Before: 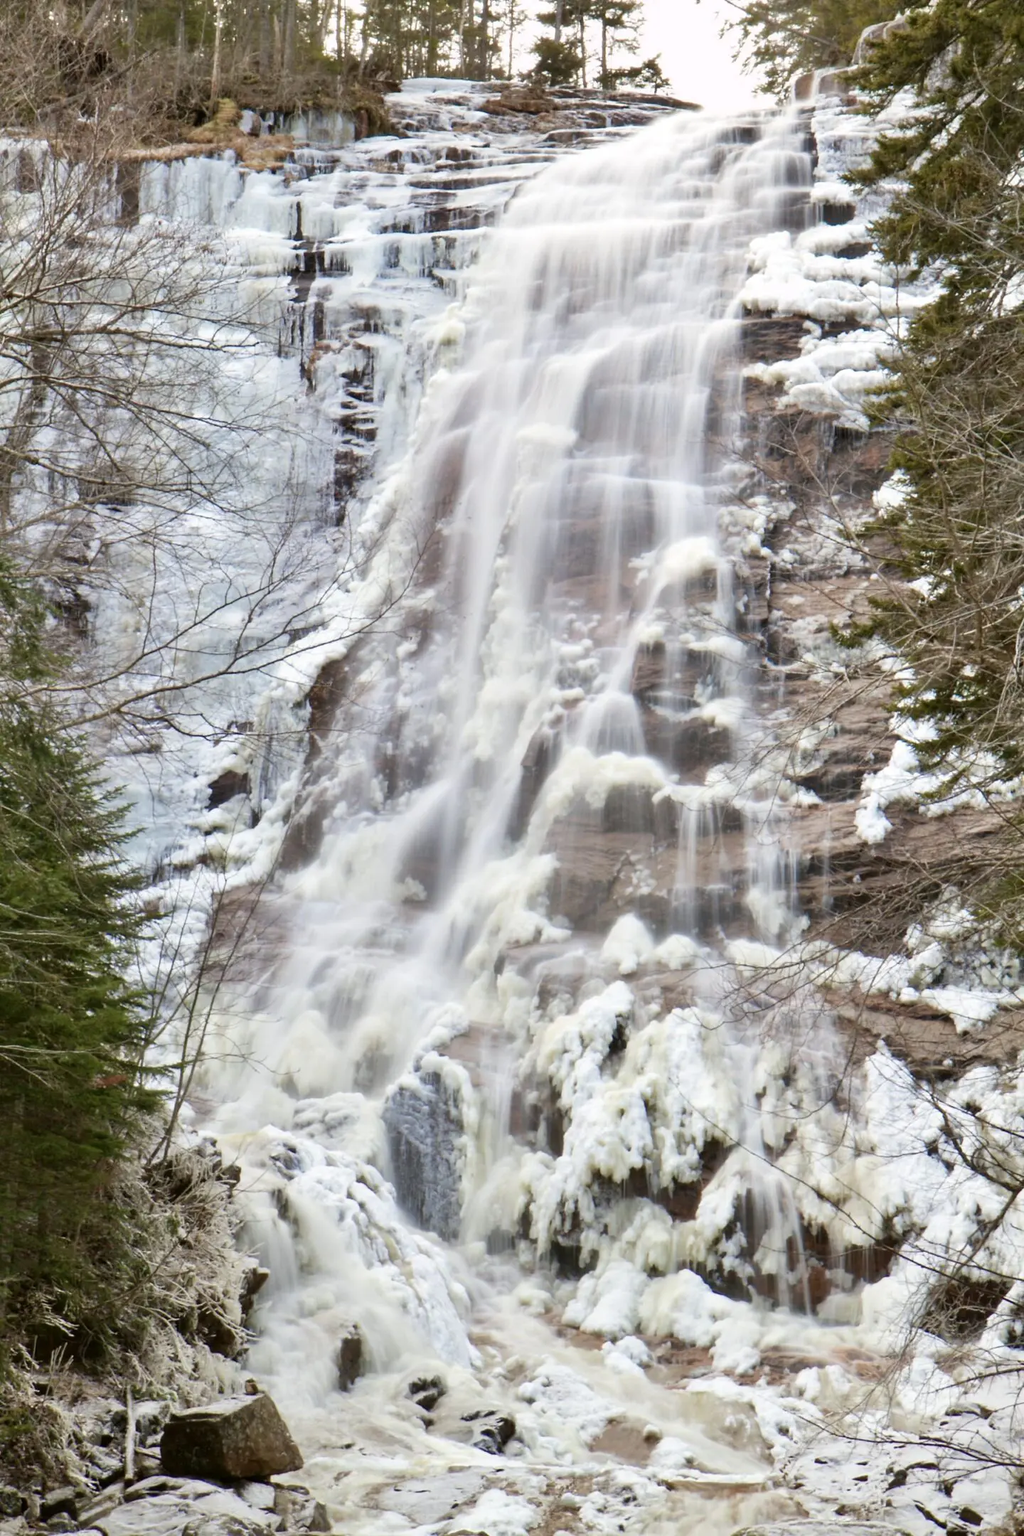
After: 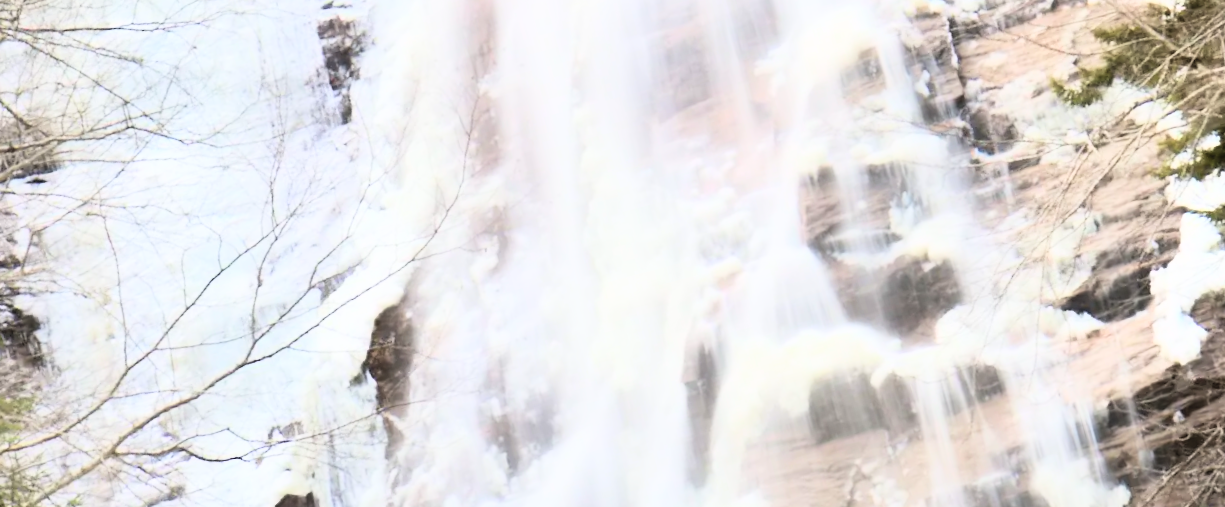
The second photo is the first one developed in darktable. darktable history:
crop: left 7.036%, top 18.398%, right 14.379%, bottom 40.043%
contrast equalizer: octaves 7, y [[0.6 ×6], [0.55 ×6], [0 ×6], [0 ×6], [0 ×6]], mix -1
rgb curve: curves: ch0 [(0, 0) (0.21, 0.15) (0.24, 0.21) (0.5, 0.75) (0.75, 0.96) (0.89, 0.99) (1, 1)]; ch1 [(0, 0.02) (0.21, 0.13) (0.25, 0.2) (0.5, 0.67) (0.75, 0.9) (0.89, 0.97) (1, 1)]; ch2 [(0, 0.02) (0.21, 0.13) (0.25, 0.2) (0.5, 0.67) (0.75, 0.9) (0.89, 0.97) (1, 1)], compensate middle gray true
rotate and perspective: rotation -14.8°, crop left 0.1, crop right 0.903, crop top 0.25, crop bottom 0.748
